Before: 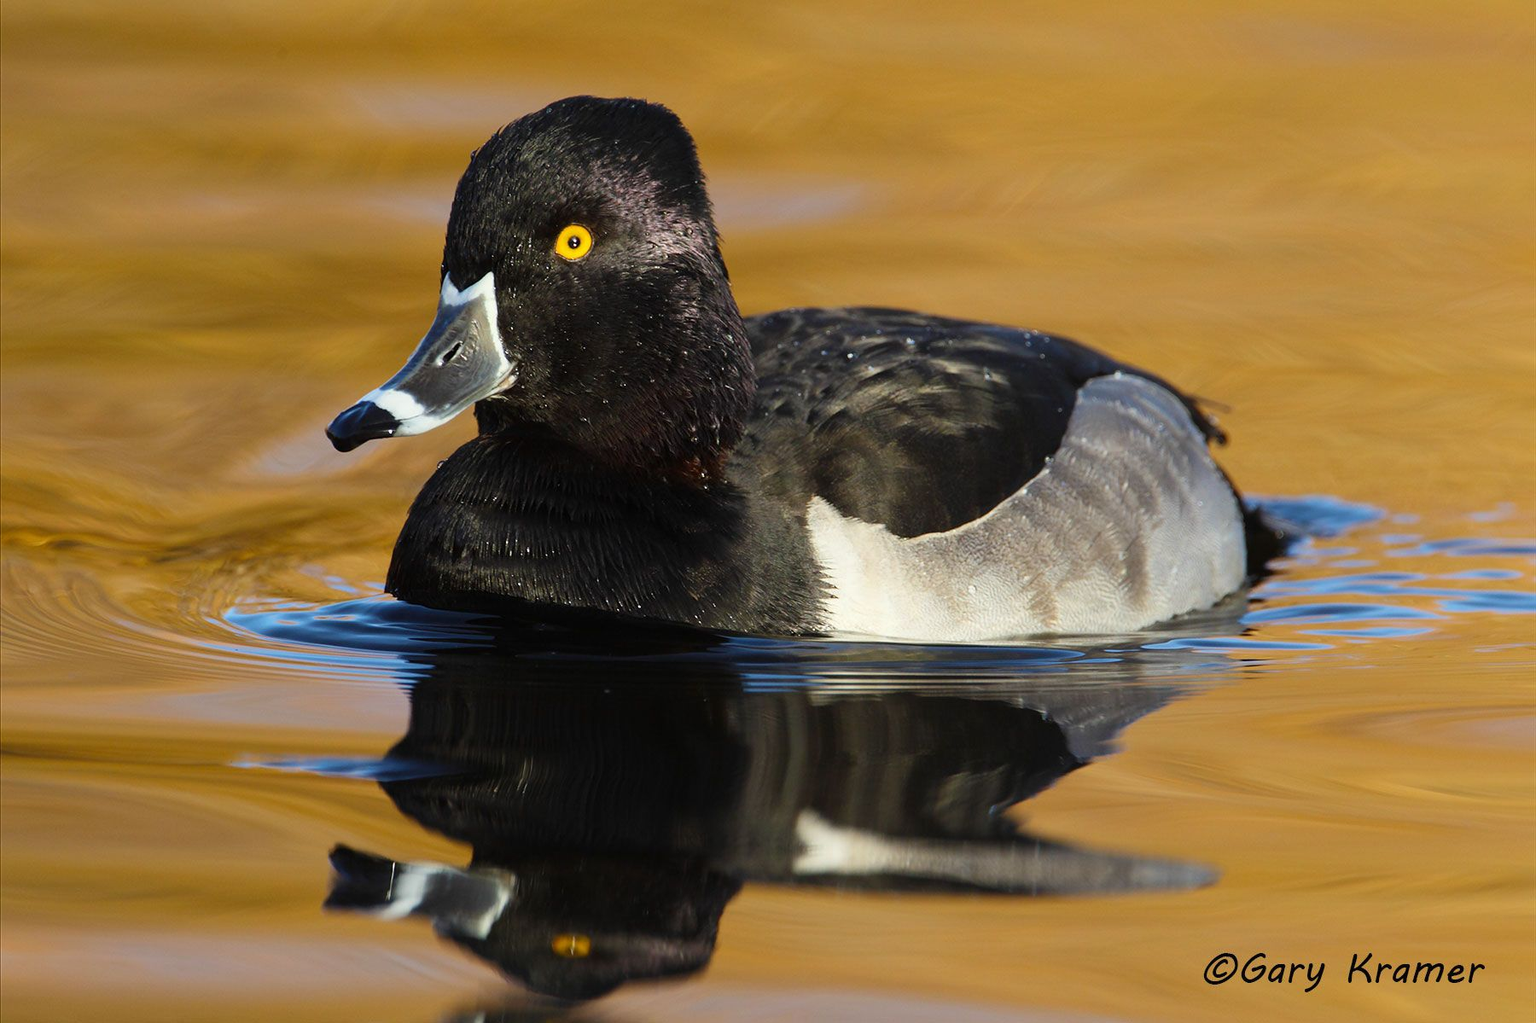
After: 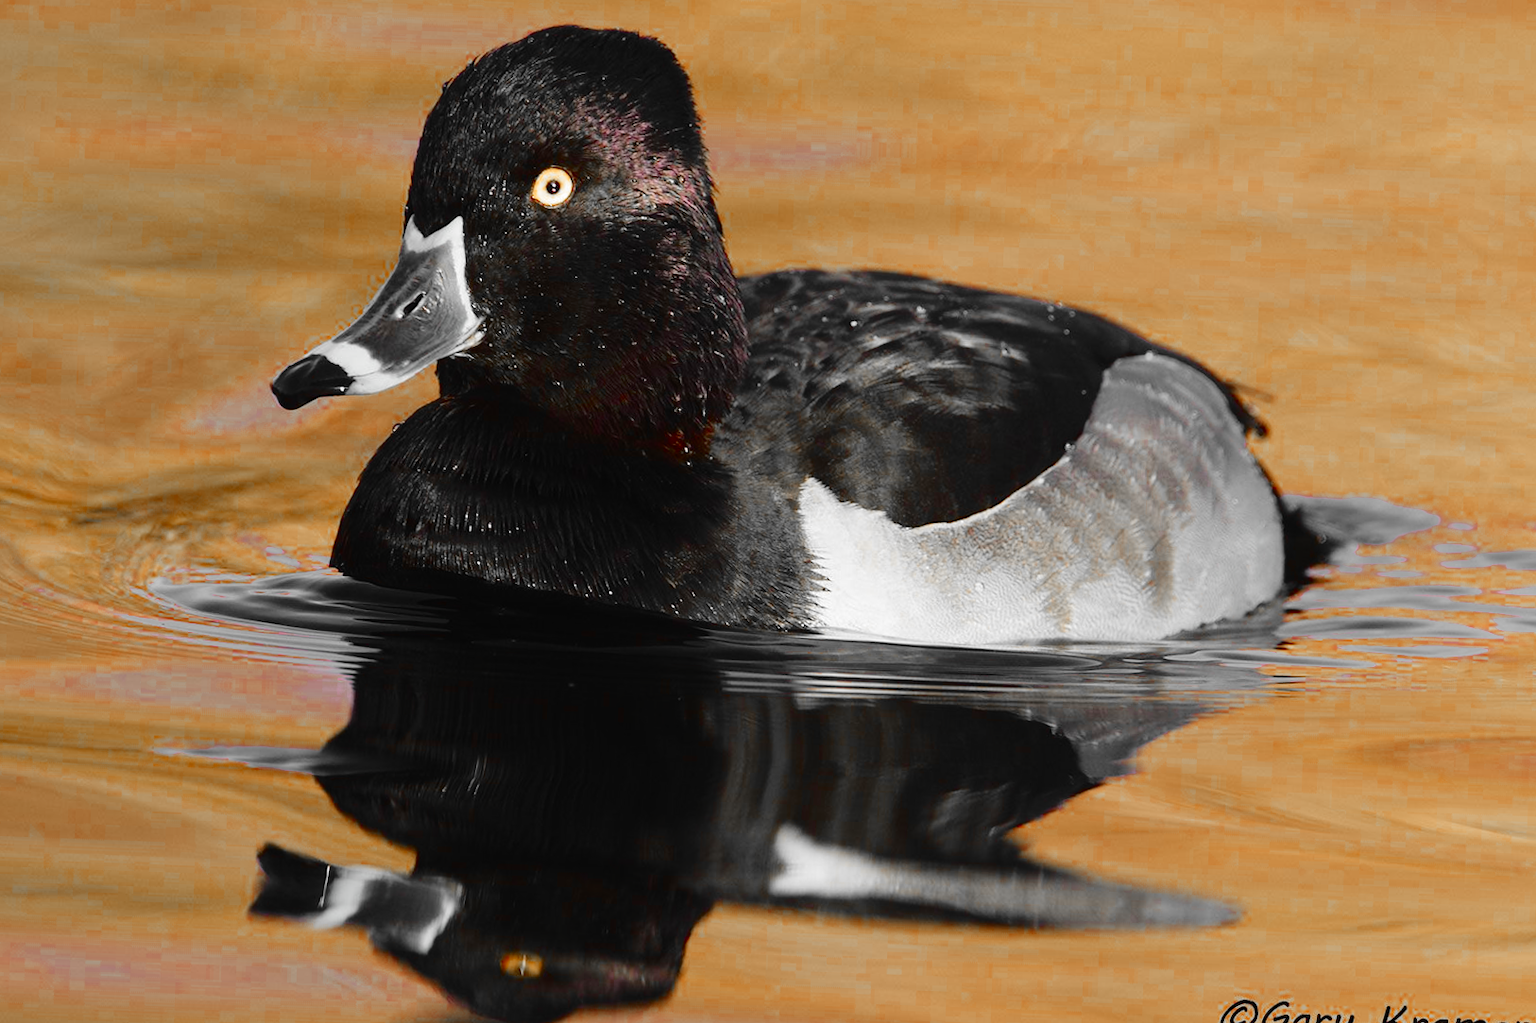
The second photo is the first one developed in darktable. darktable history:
color zones: curves: ch0 [(0, 0.497) (0.096, 0.361) (0.221, 0.538) (0.429, 0.5) (0.571, 0.5) (0.714, 0.5) (0.857, 0.5) (1, 0.497)]; ch1 [(0, 0.5) (0.143, 0.5) (0.257, -0.002) (0.429, 0.04) (0.571, -0.001) (0.714, -0.015) (0.857, 0.024) (1, 0.5)]
crop and rotate: angle -2.09°, left 3.117%, top 4.233%, right 1.643%, bottom 0.463%
contrast brightness saturation: saturation 0.506
tone curve: curves: ch0 [(0, 0.008) (0.046, 0.032) (0.151, 0.108) (0.367, 0.379) (0.496, 0.526) (0.771, 0.786) (0.857, 0.85) (1, 0.965)]; ch1 [(0, 0) (0.248, 0.252) (0.388, 0.383) (0.482, 0.478) (0.499, 0.499) (0.518, 0.518) (0.544, 0.552) (0.585, 0.617) (0.683, 0.735) (0.823, 0.894) (1, 1)]; ch2 [(0, 0) (0.302, 0.284) (0.427, 0.417) (0.473, 0.47) (0.503, 0.503) (0.523, 0.518) (0.55, 0.563) (0.624, 0.643) (0.753, 0.764) (1, 1)], color space Lab, independent channels, preserve colors none
local contrast: mode bilateral grid, contrast 100, coarseness 99, detail 91%, midtone range 0.2
